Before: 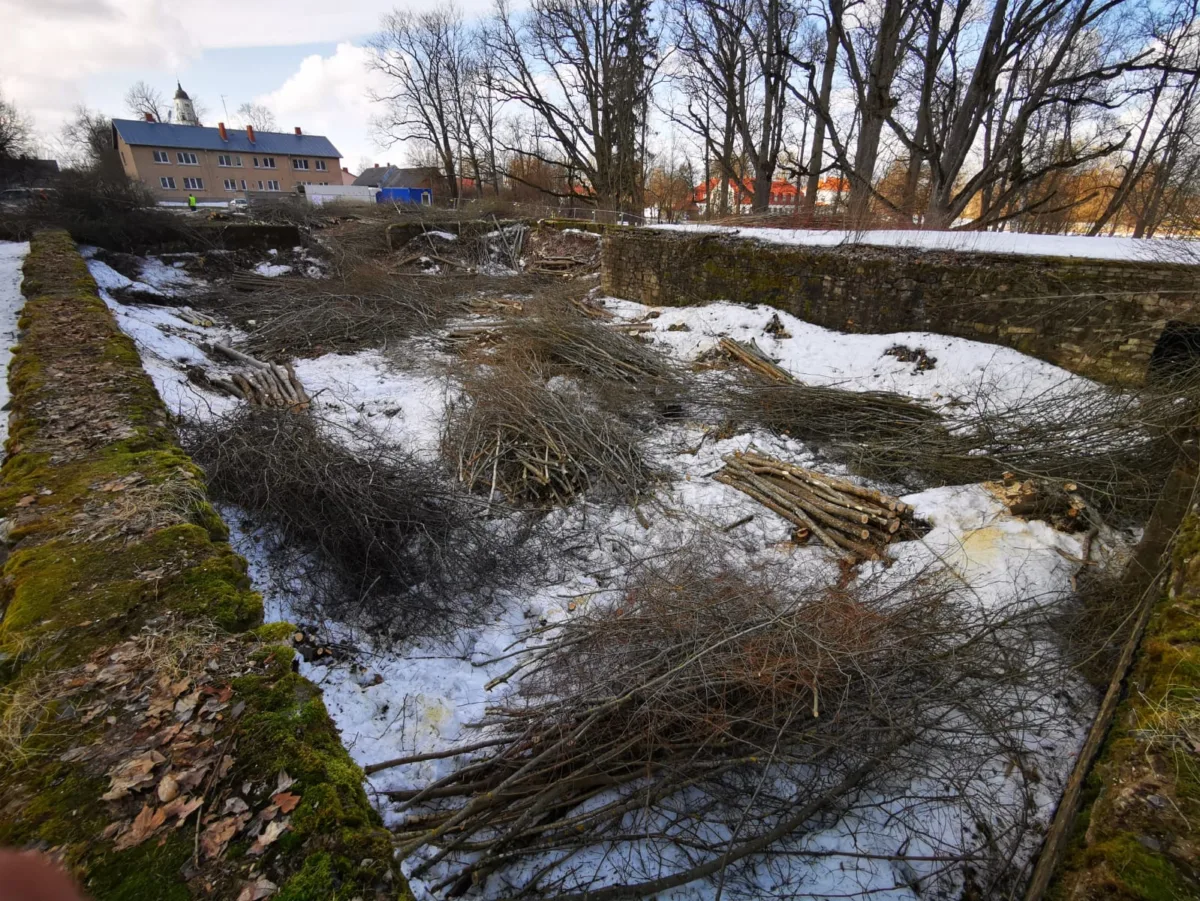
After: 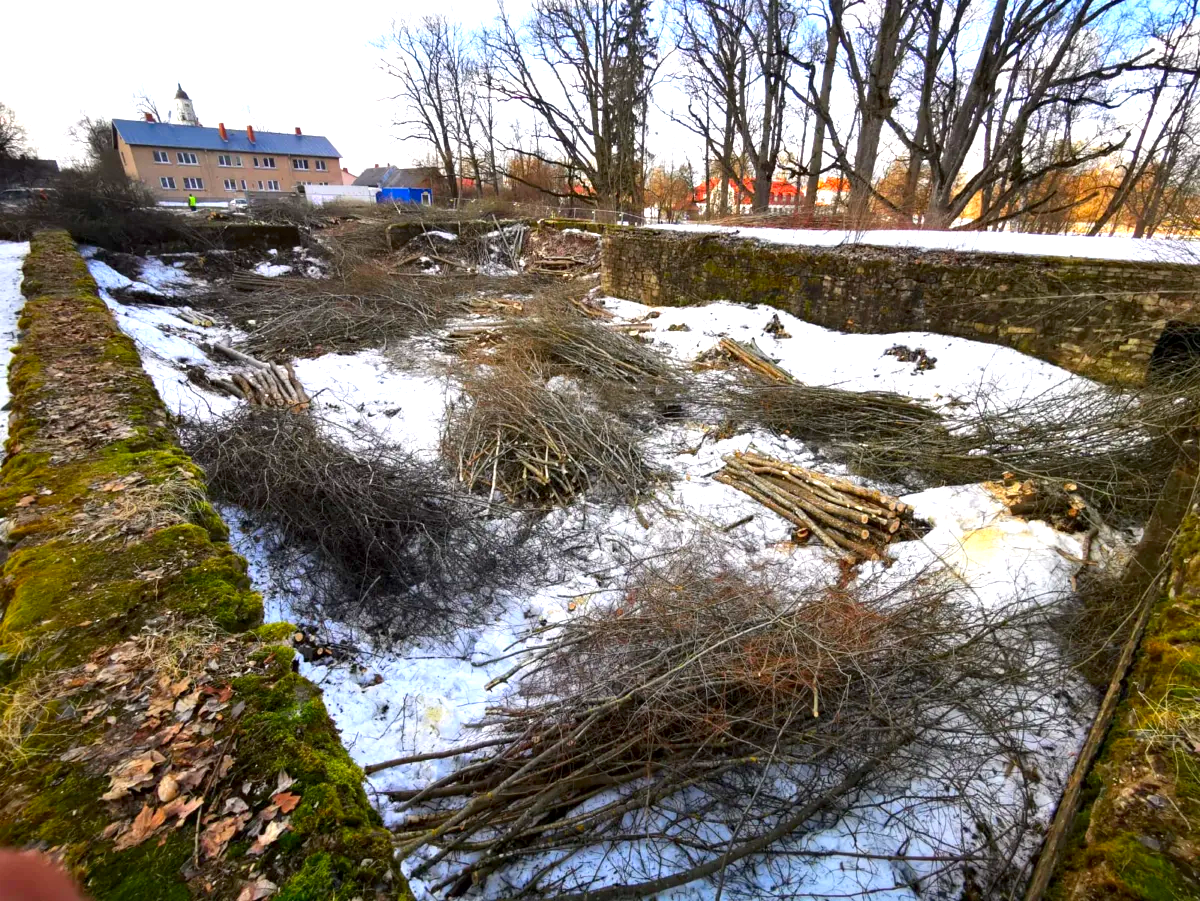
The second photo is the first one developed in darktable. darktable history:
exposure: black level correction 0.001, exposure 1 EV, compensate highlight preservation false
local contrast: mode bilateral grid, contrast 20, coarseness 50, detail 120%, midtone range 0.2
contrast brightness saturation: contrast 0.09, saturation 0.28
